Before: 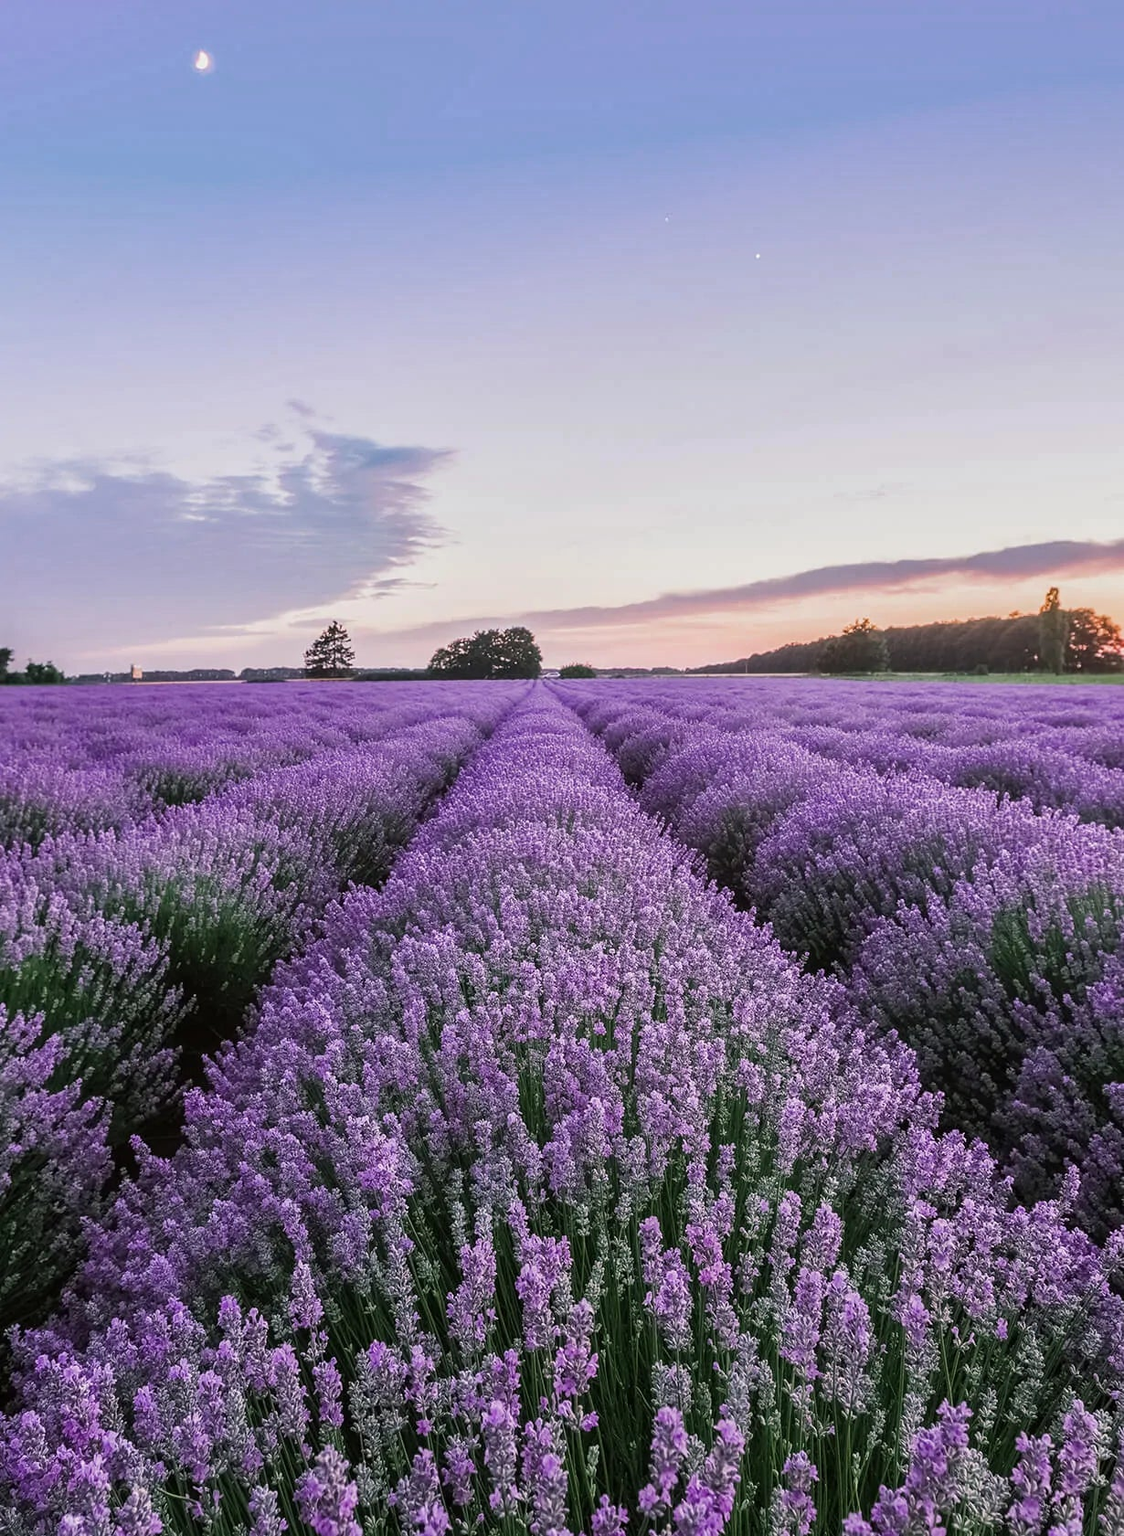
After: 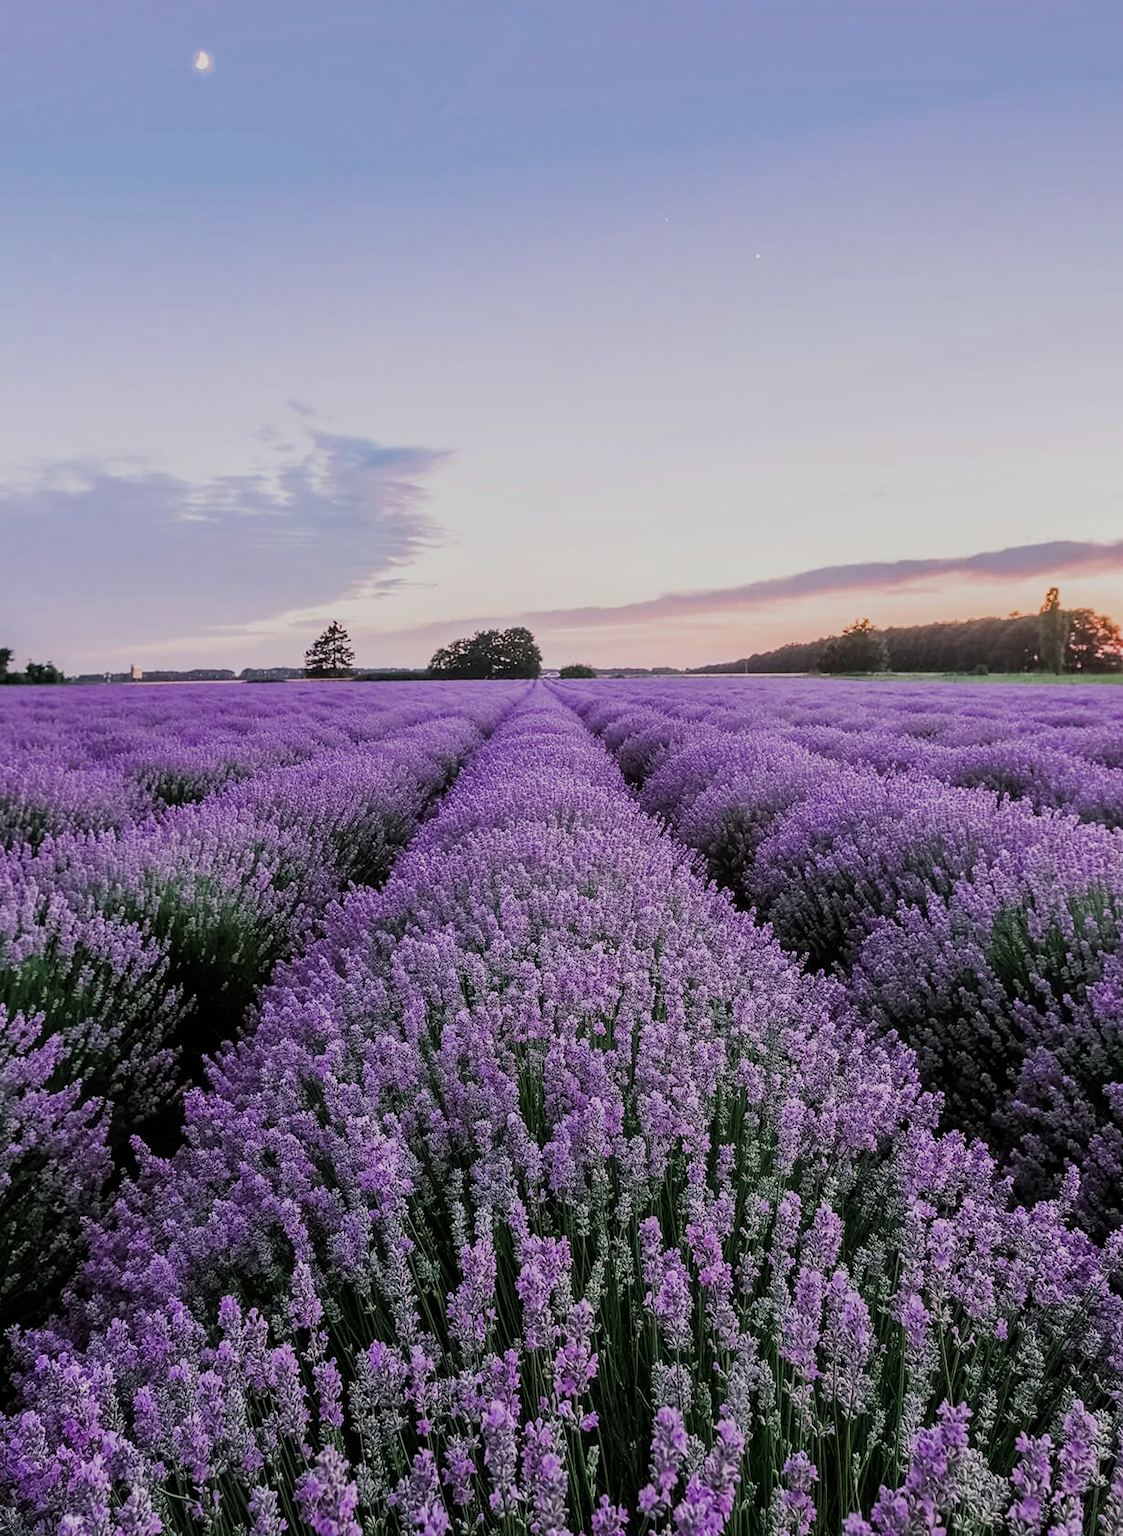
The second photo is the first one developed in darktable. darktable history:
filmic rgb: black relative exposure -7.65 EV, white relative exposure 4.56 EV, hardness 3.61
shadows and highlights: shadows 0, highlights 40
